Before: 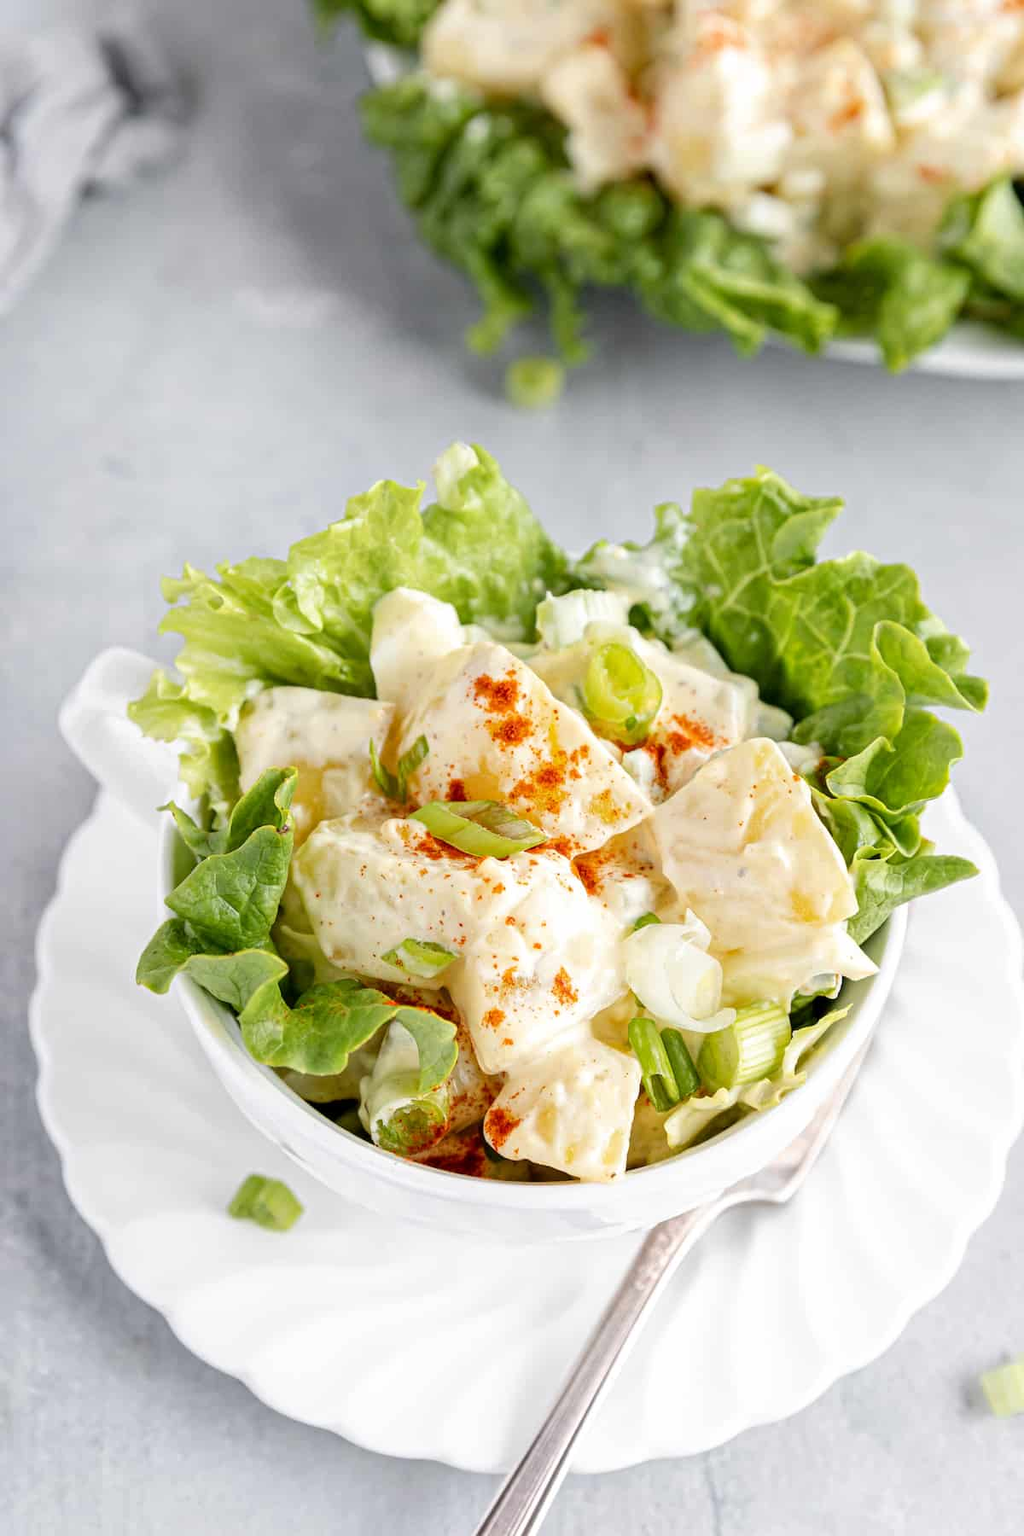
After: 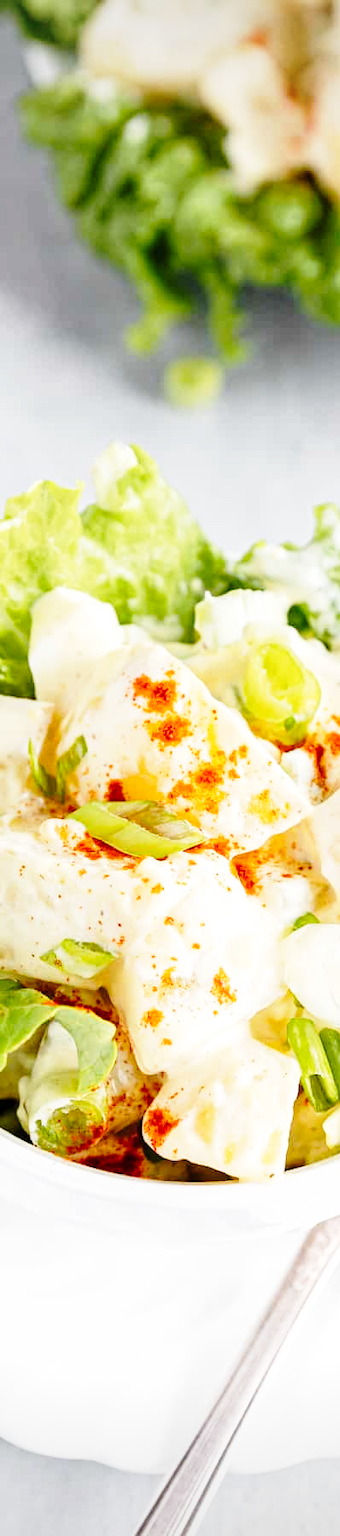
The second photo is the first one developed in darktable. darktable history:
vignetting: fall-off radius 60.92%
base curve: curves: ch0 [(0, 0) (0.028, 0.03) (0.121, 0.232) (0.46, 0.748) (0.859, 0.968) (1, 1)], preserve colors none
crop: left 33.36%, right 33.36%
